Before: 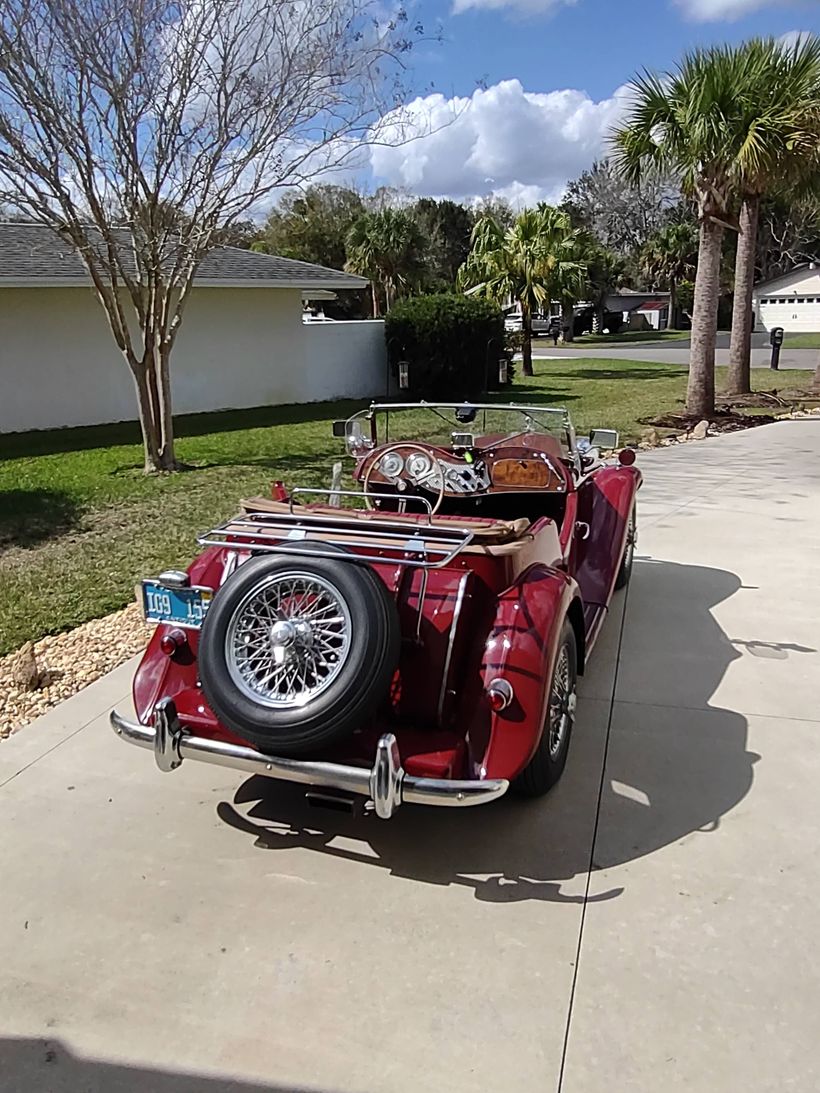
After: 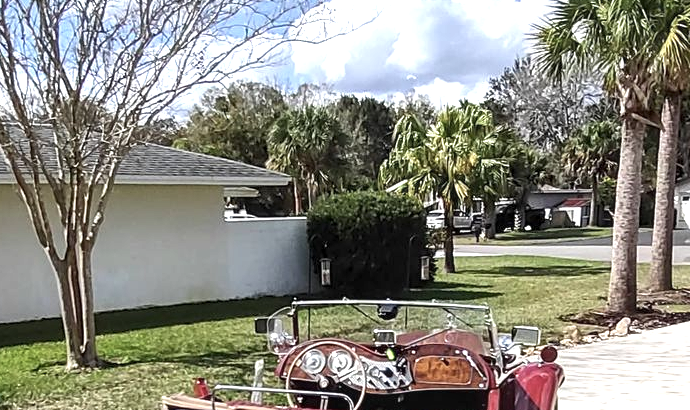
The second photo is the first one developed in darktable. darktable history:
exposure: black level correction 0, exposure 0.949 EV, compensate highlight preservation false
color correction: highlights b* 0.012, saturation 0.818
crop and rotate: left 9.63%, top 9.487%, right 6.167%, bottom 52.958%
local contrast: detail 130%
